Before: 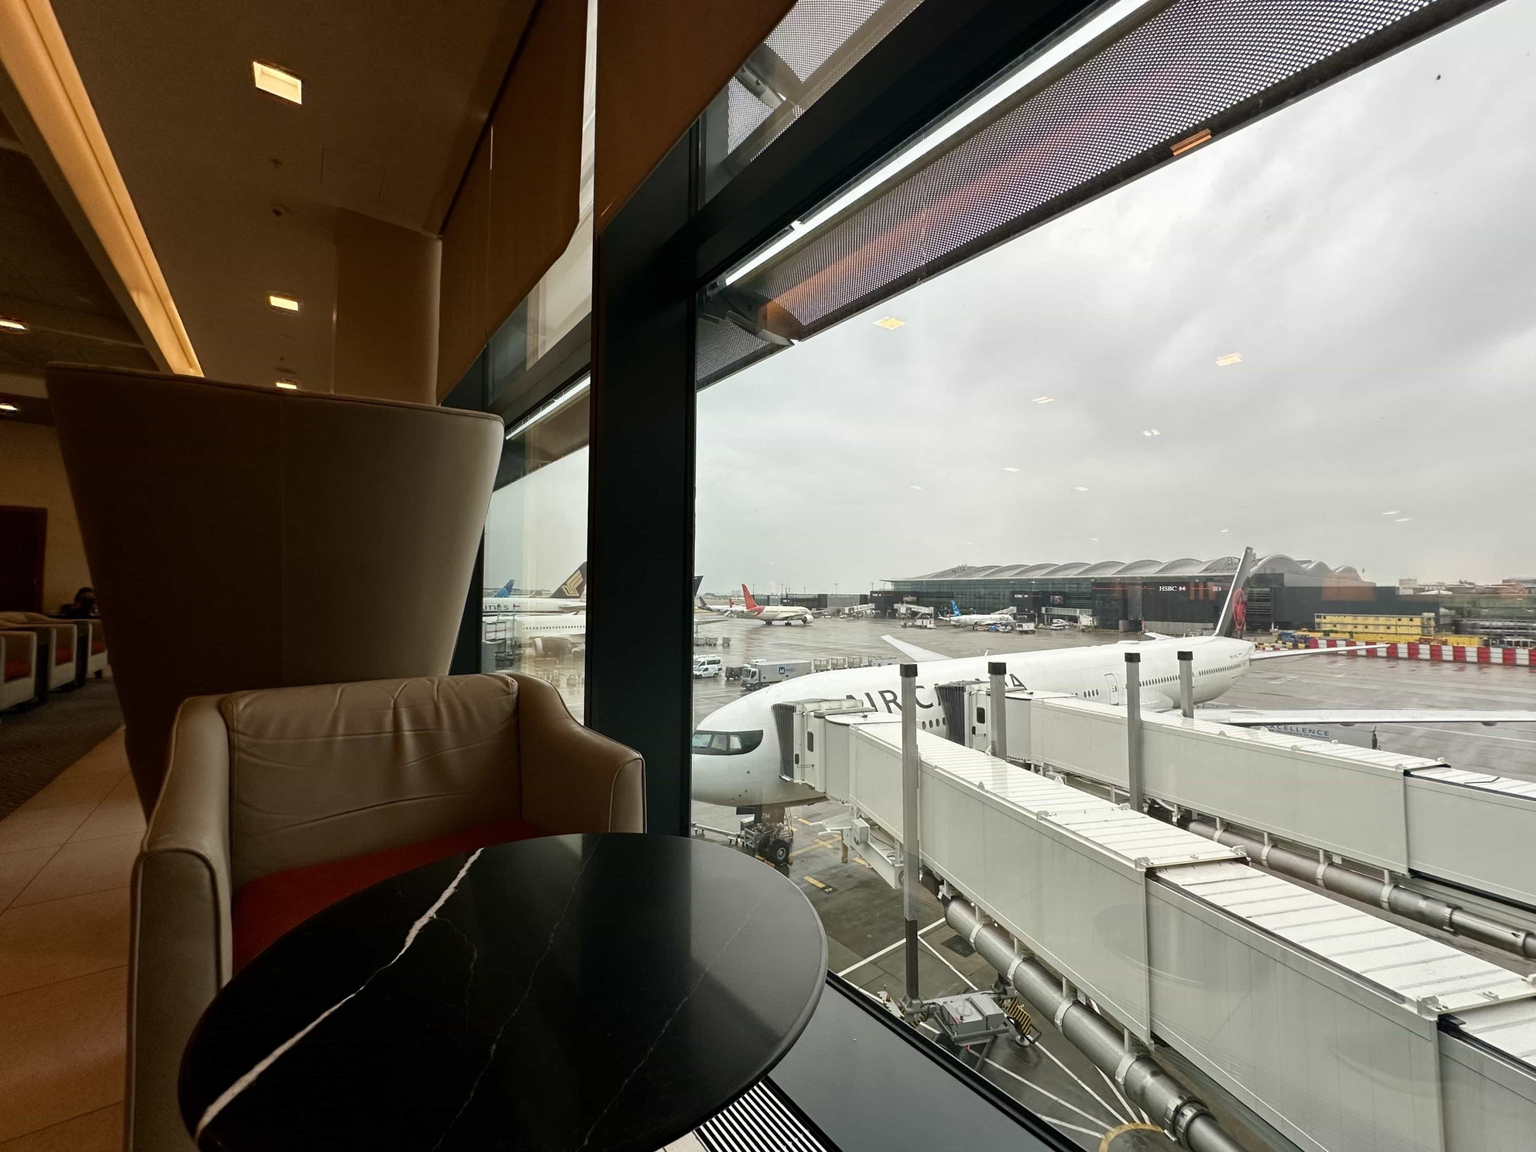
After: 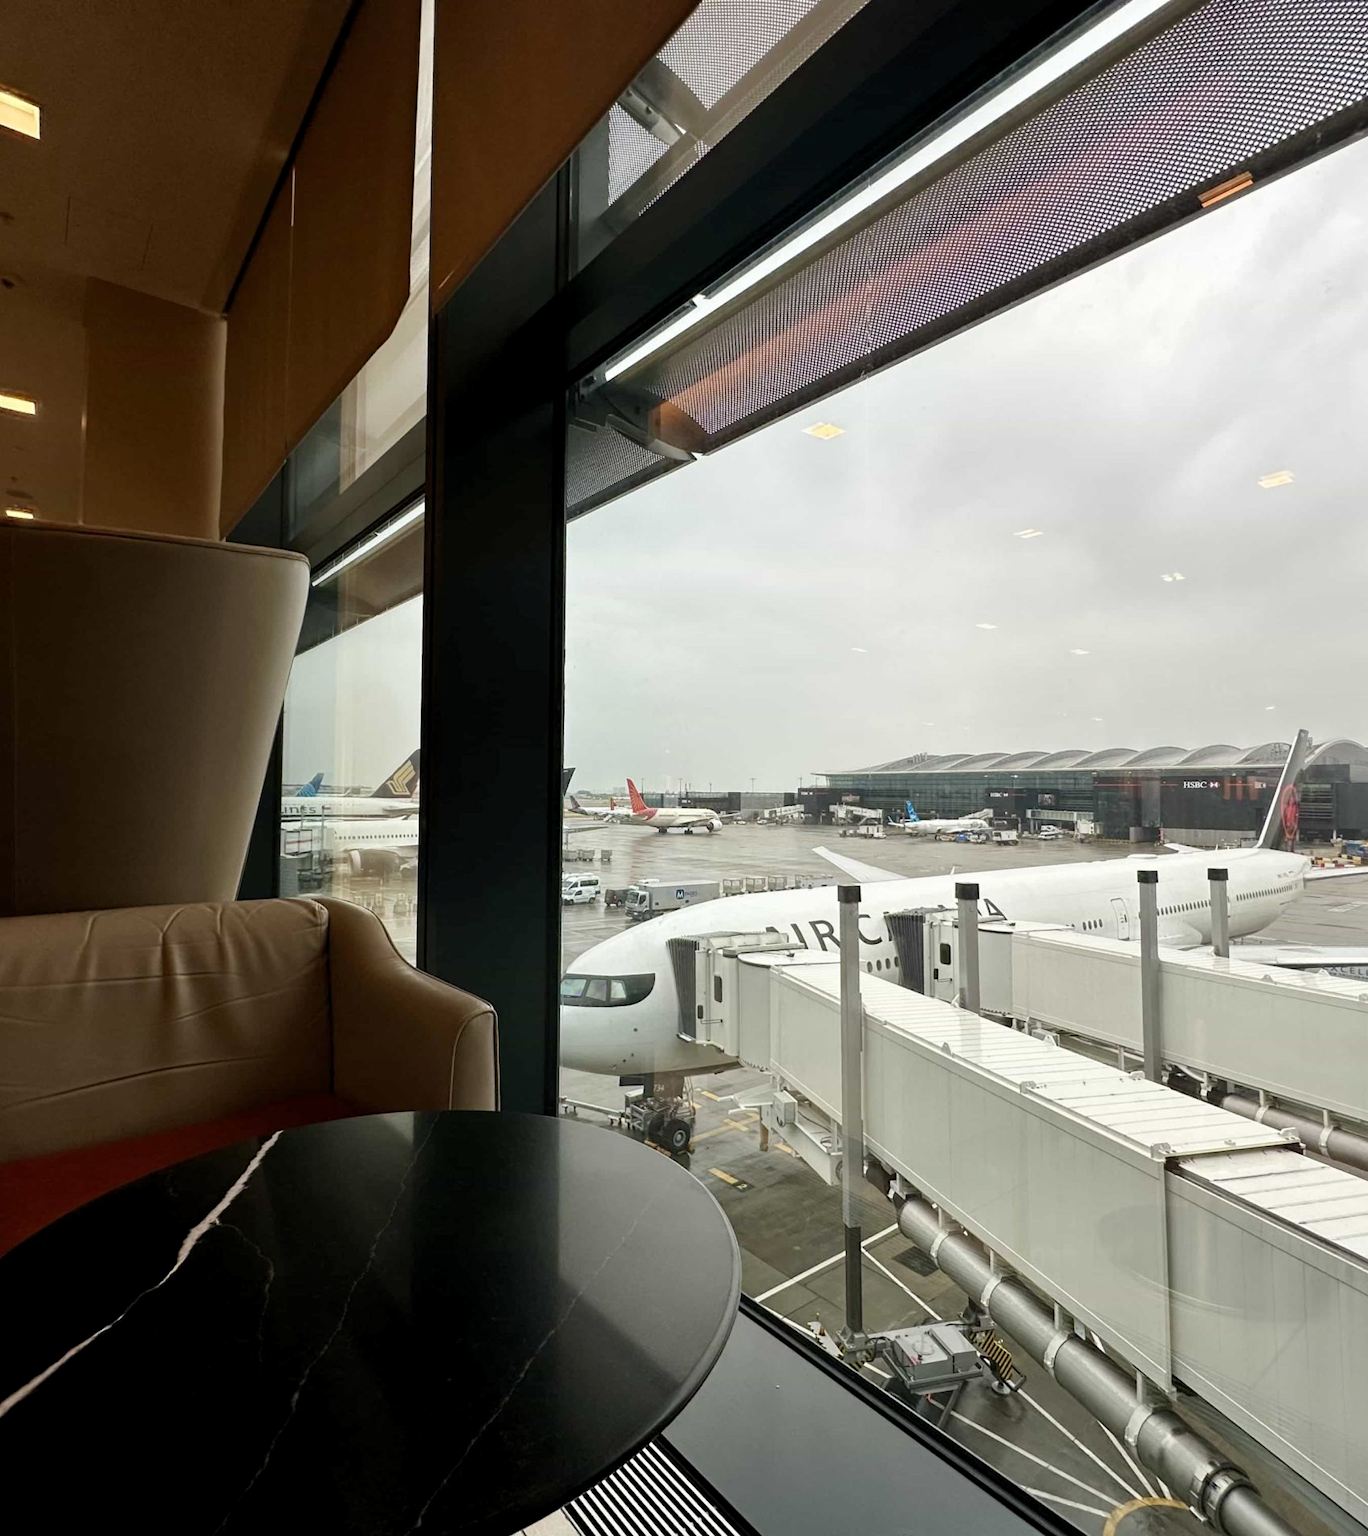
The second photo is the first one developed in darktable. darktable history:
crop and rotate: left 17.732%, right 15.423%
levels: levels [0.018, 0.493, 1]
